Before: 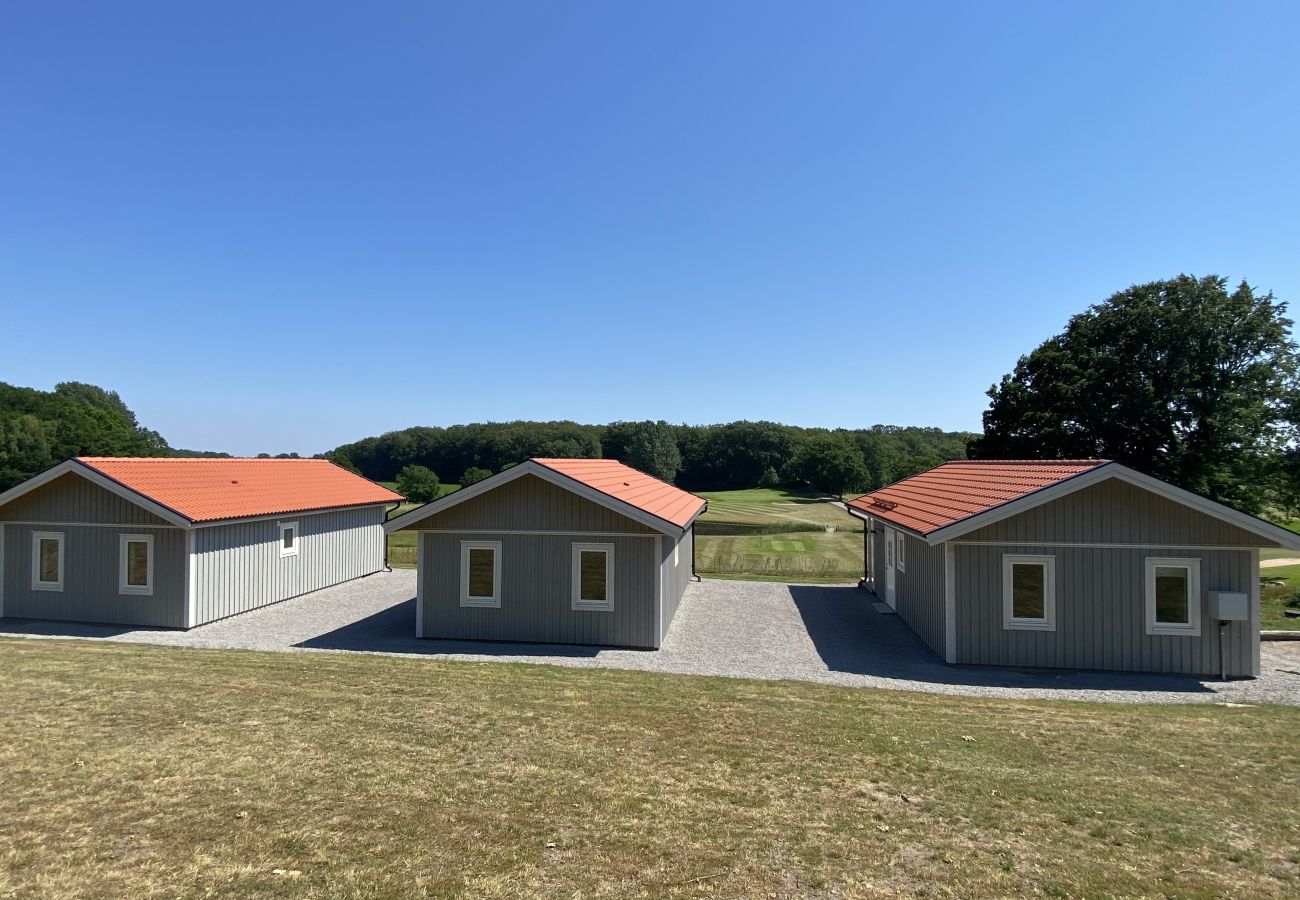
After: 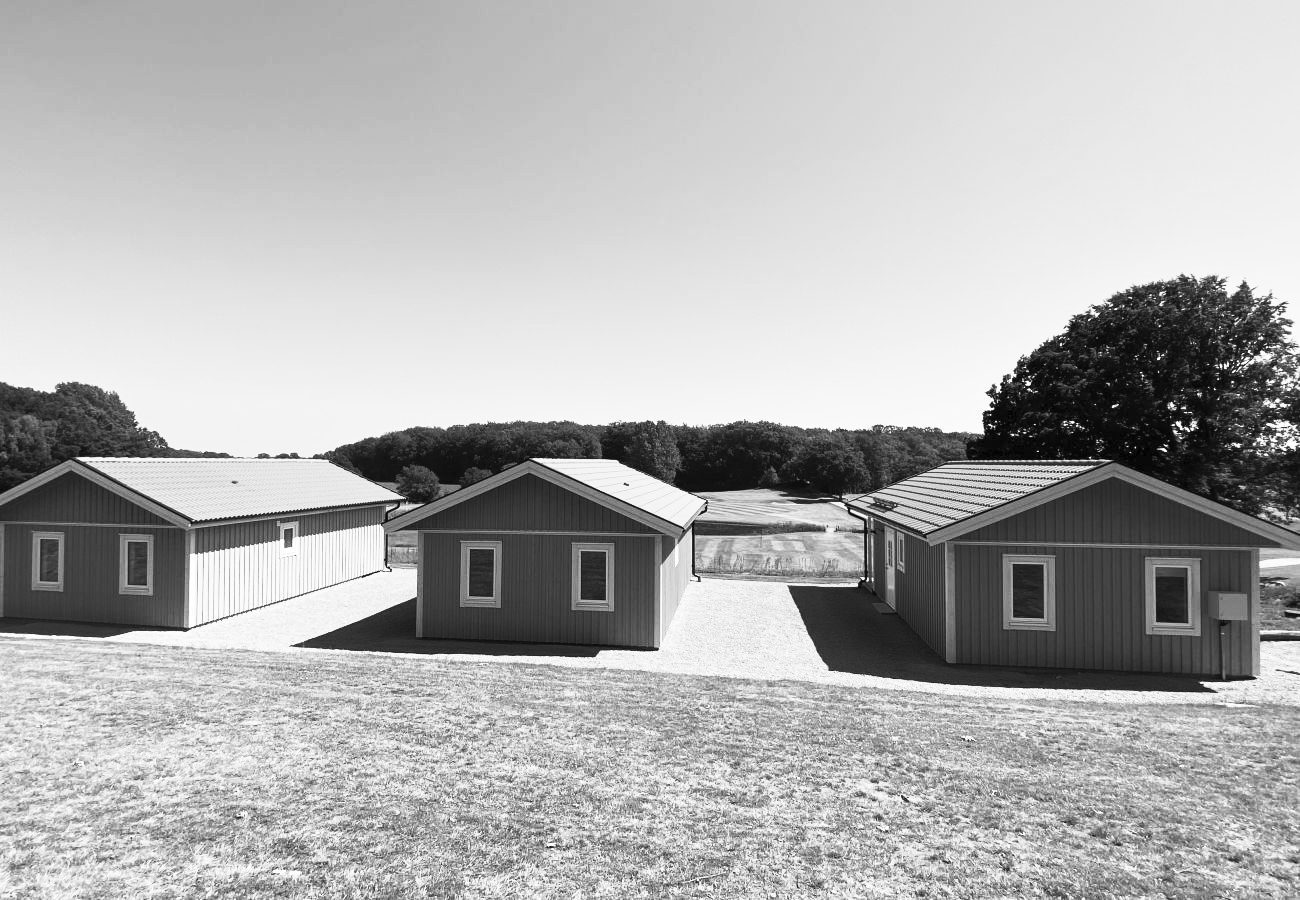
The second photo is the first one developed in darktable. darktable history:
contrast brightness saturation: contrast 0.52, brightness 0.469, saturation -0.999
color zones: curves: ch0 [(0, 0.613) (0.01, 0.613) (0.245, 0.448) (0.498, 0.529) (0.642, 0.665) (0.879, 0.777) (0.99, 0.613)]; ch1 [(0, 0) (0.143, 0) (0.286, 0) (0.429, 0) (0.571, 0) (0.714, 0) (0.857, 0)]
exposure: exposure -0.064 EV, compensate highlight preservation false
